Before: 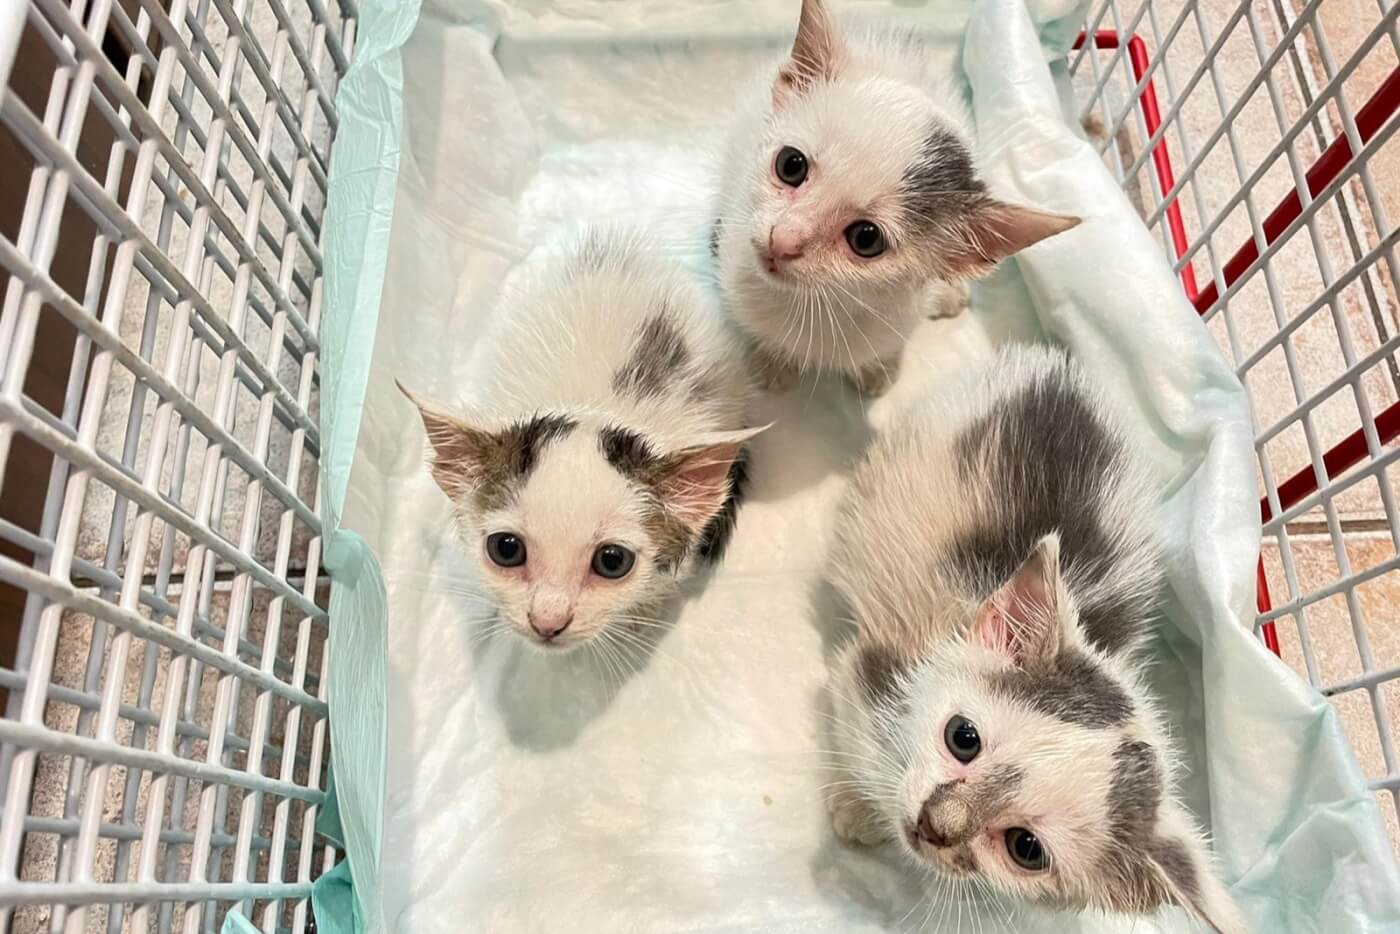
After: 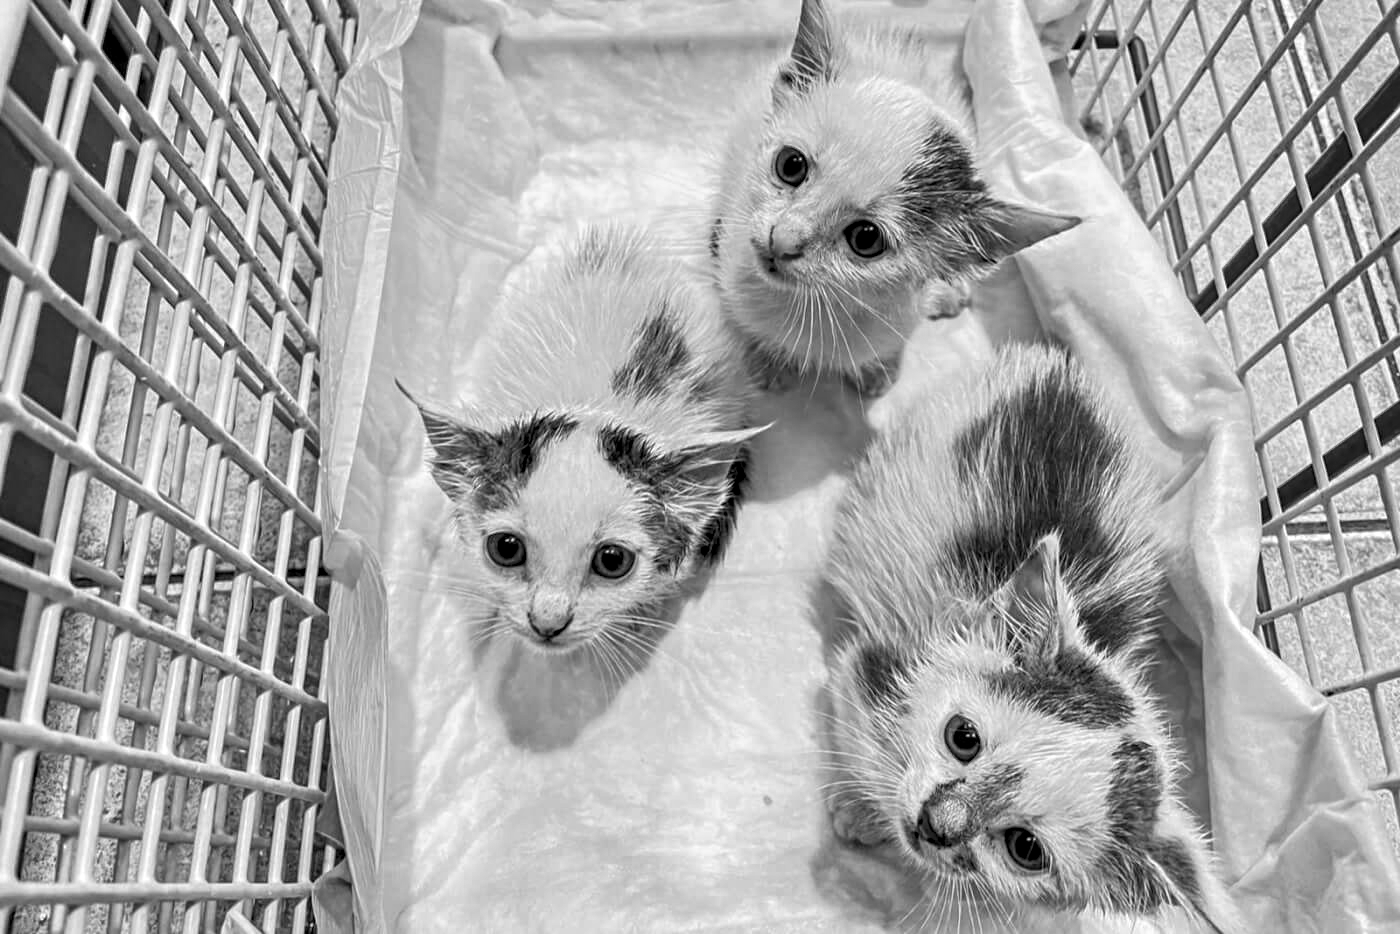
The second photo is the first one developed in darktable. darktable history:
local contrast: detail 130%
contrast equalizer: y [[0.5, 0.501, 0.525, 0.597, 0.58, 0.514], [0.5 ×6], [0.5 ×6], [0 ×6], [0 ×6]]
monochrome: a 26.22, b 42.67, size 0.8
